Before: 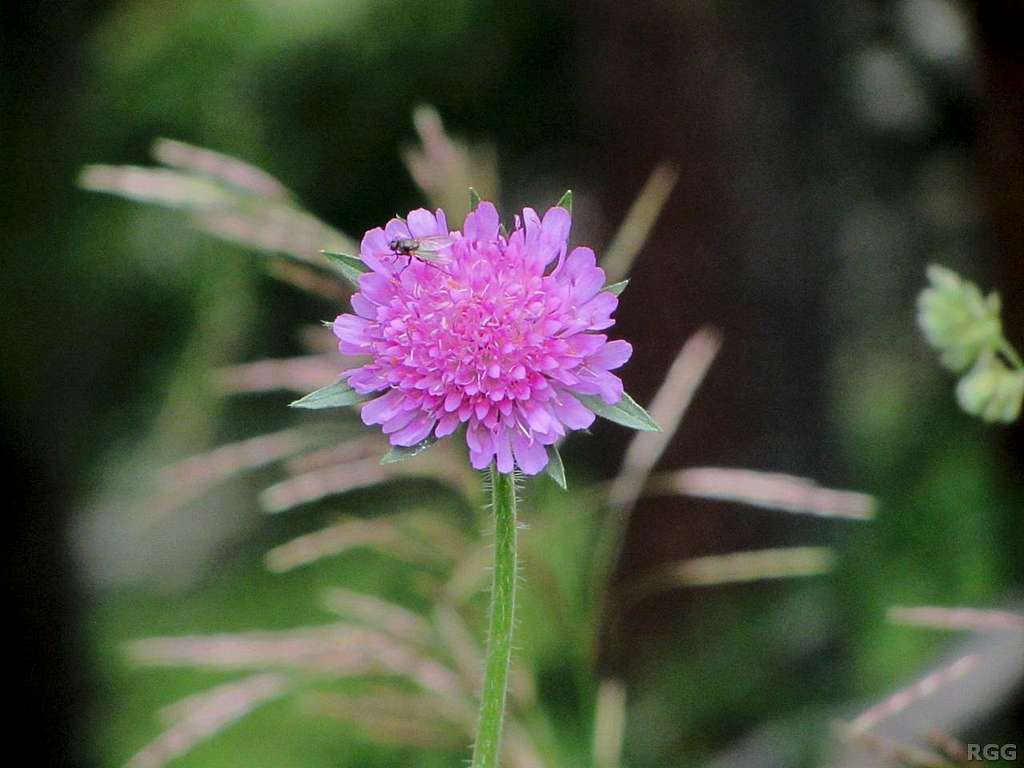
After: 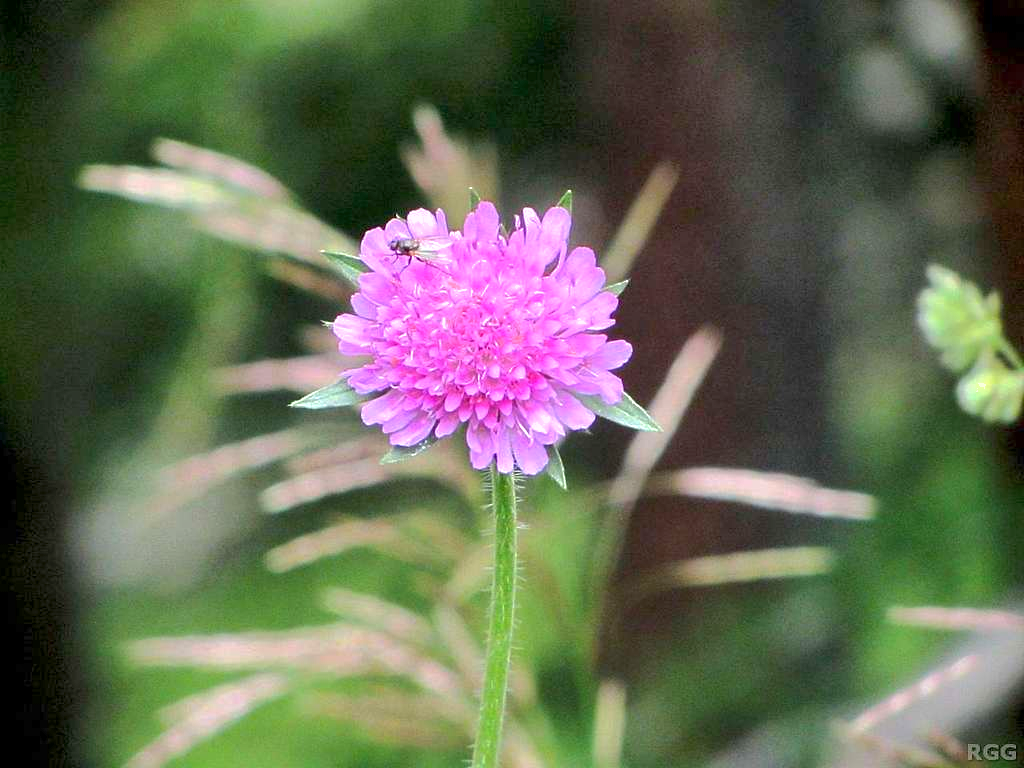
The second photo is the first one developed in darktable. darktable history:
shadows and highlights: on, module defaults
exposure: exposure 0.917 EV, compensate exposure bias true, compensate highlight preservation false
